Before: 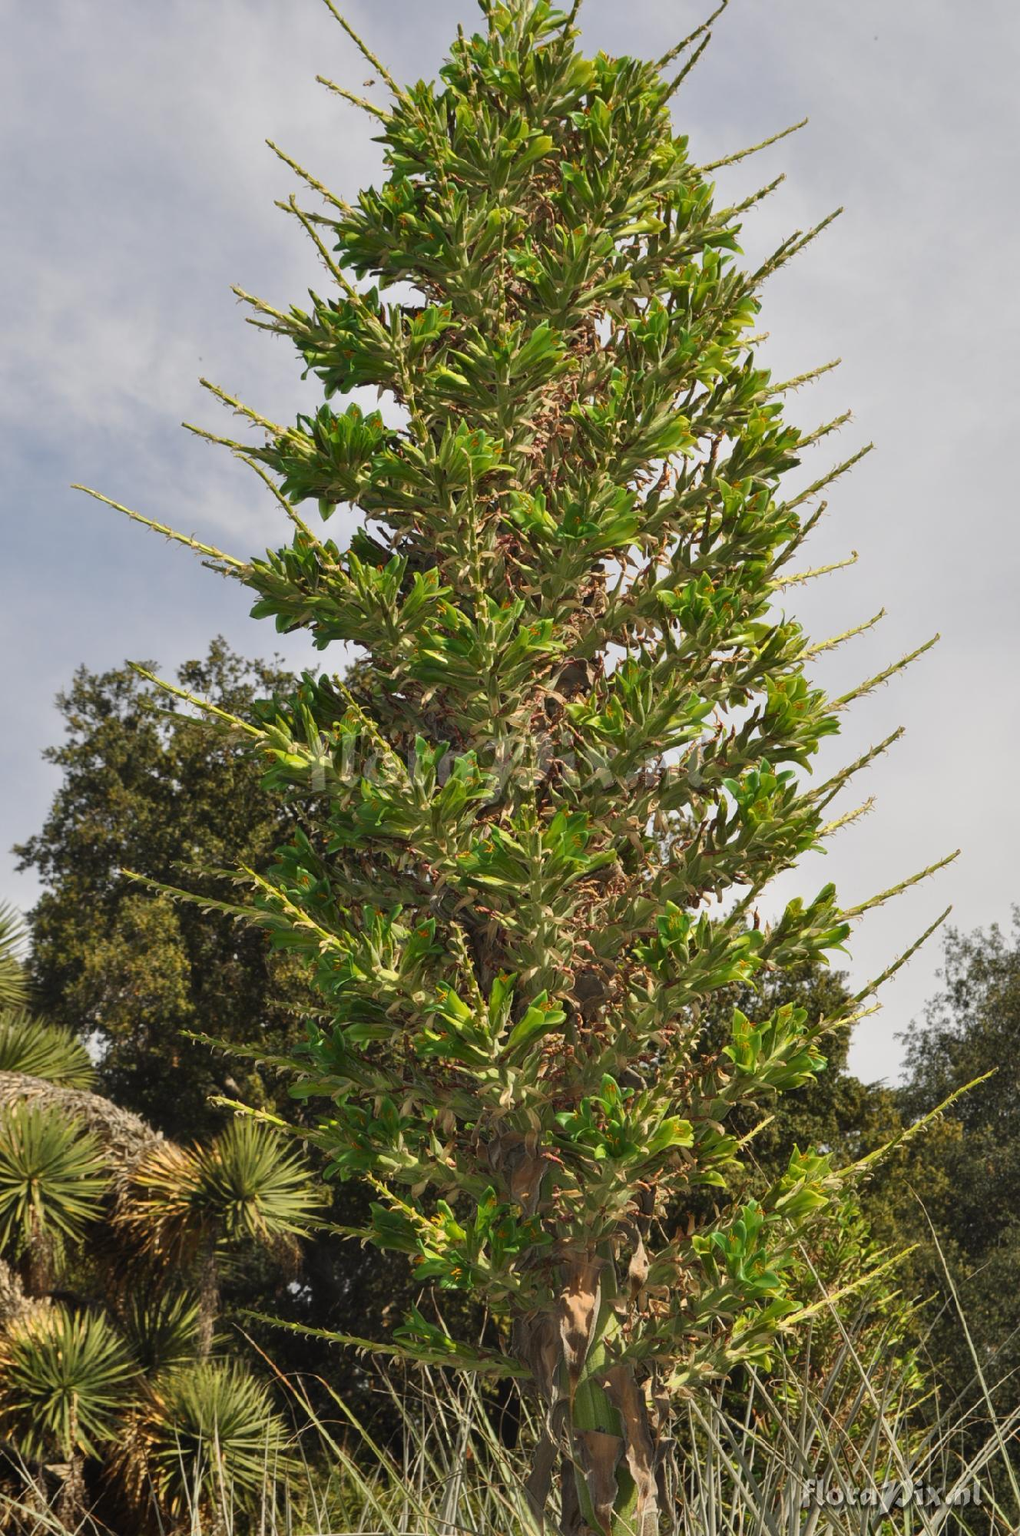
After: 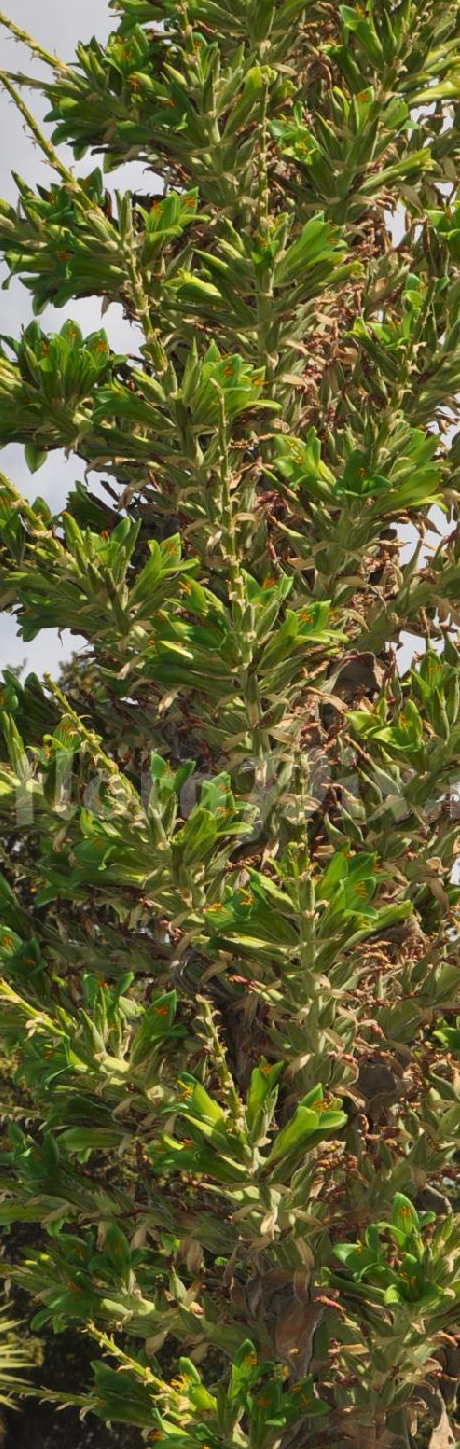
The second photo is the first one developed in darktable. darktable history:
tone equalizer: on, module defaults
crop and rotate: left 29.45%, top 10.286%, right 35.864%, bottom 17.216%
contrast brightness saturation: contrast 0.051
